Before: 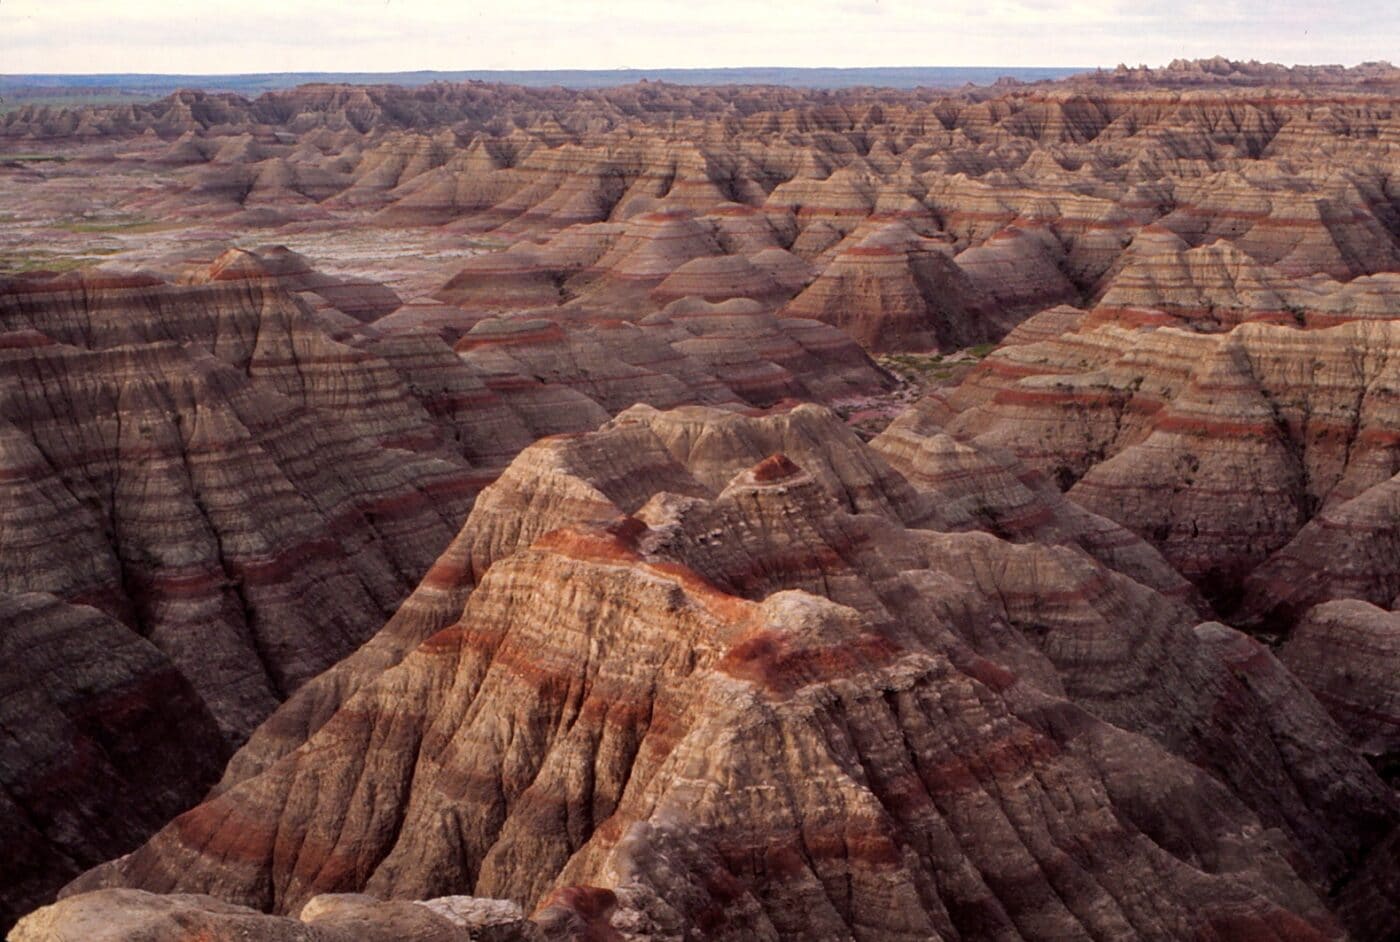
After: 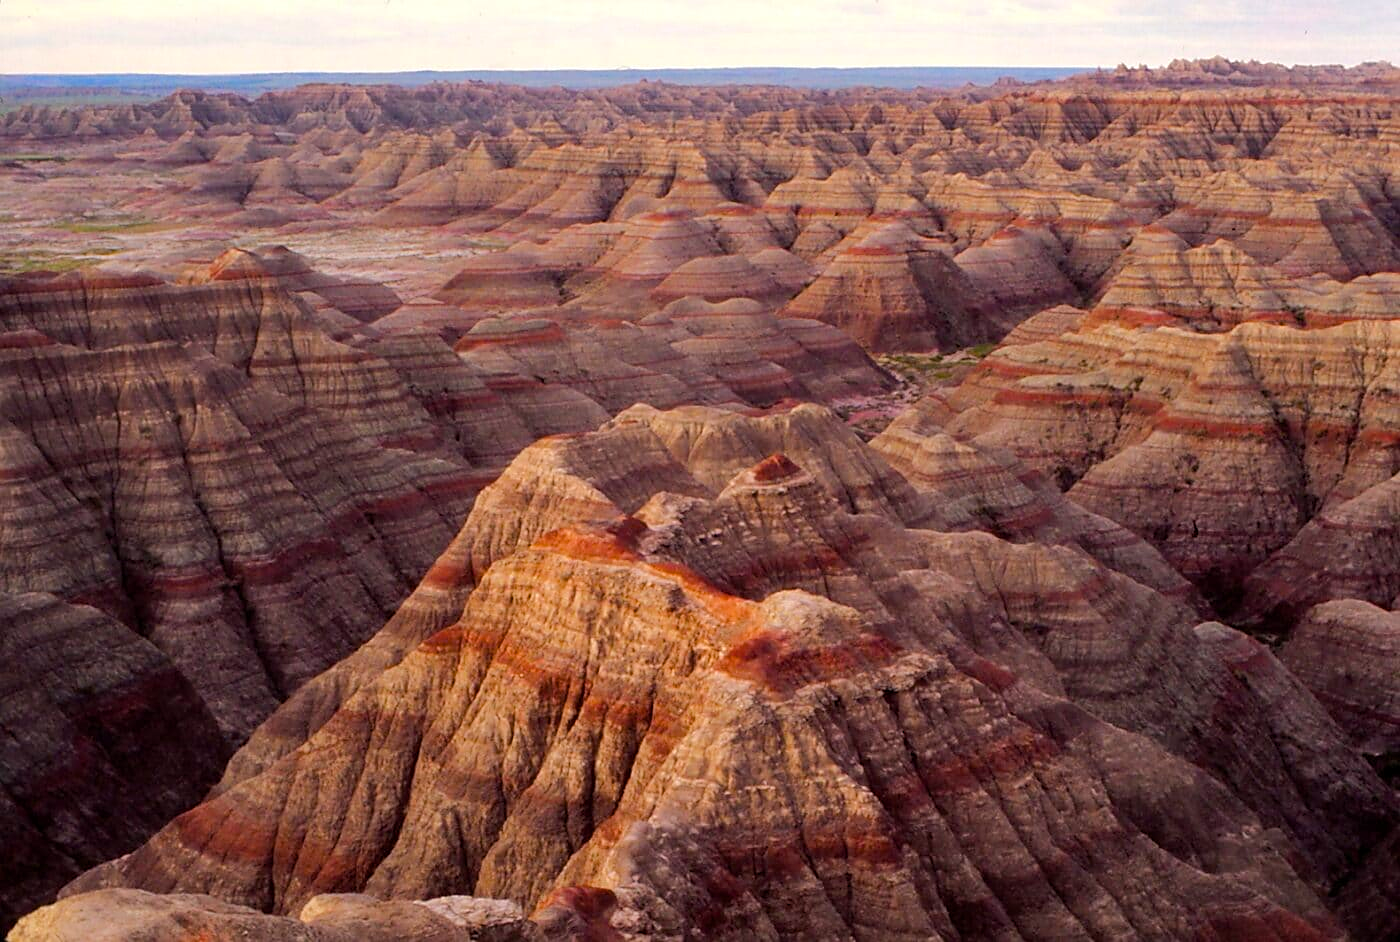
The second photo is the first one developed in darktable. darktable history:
sharpen: radius 1.458, amount 0.398, threshold 1.271
color balance rgb: perceptual saturation grading › global saturation 25%, perceptual brilliance grading › mid-tones 10%, perceptual brilliance grading › shadows 15%, global vibrance 20%
